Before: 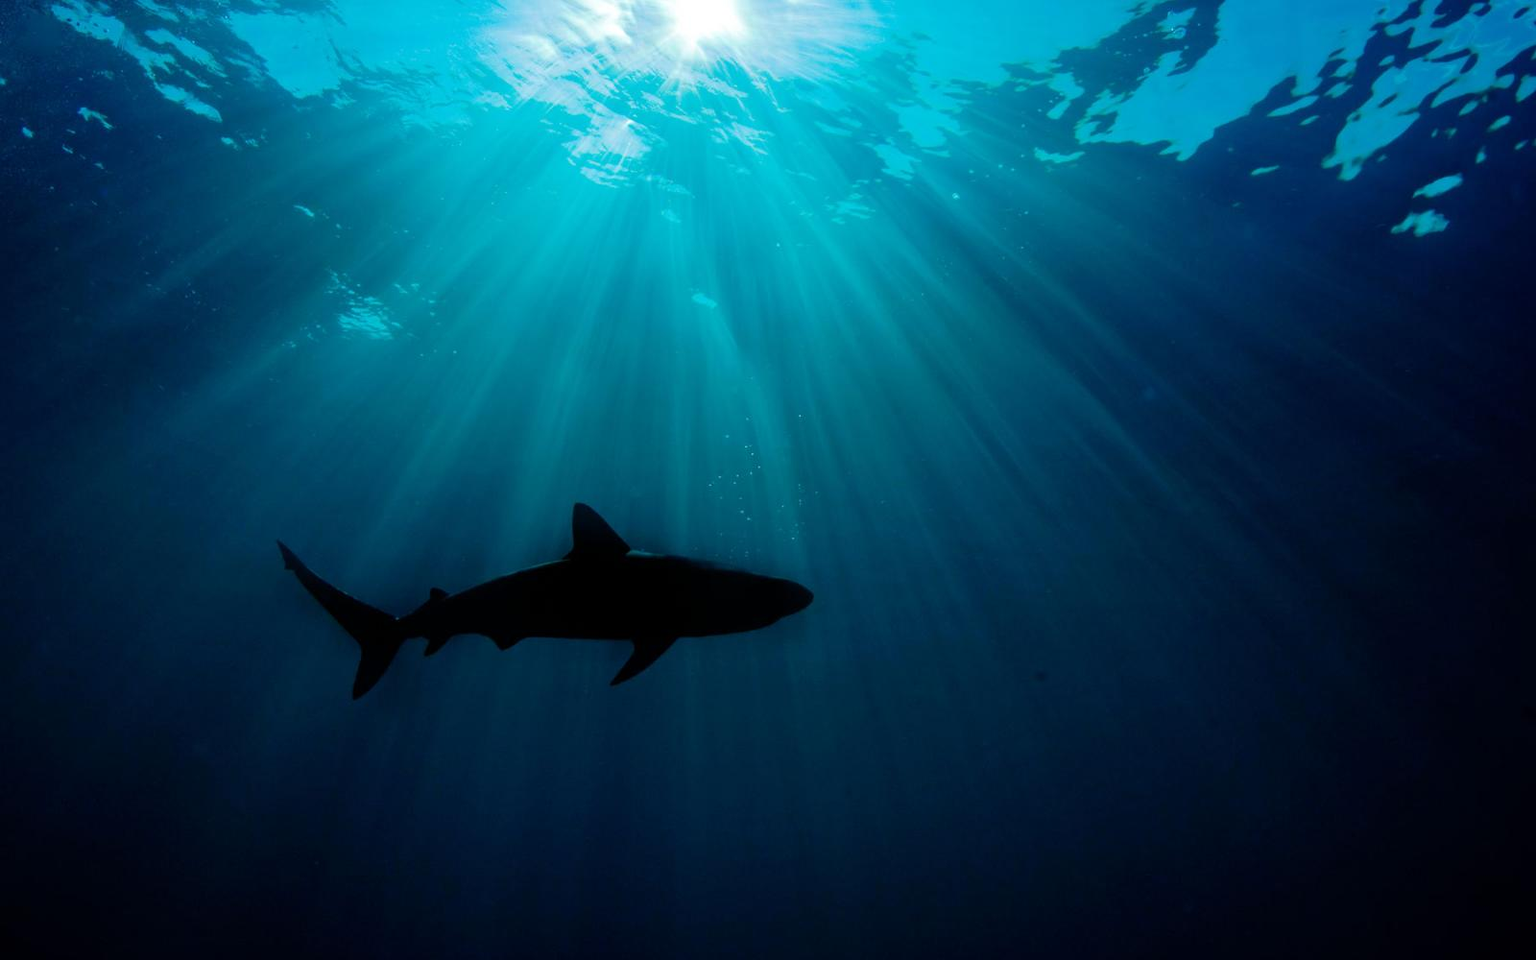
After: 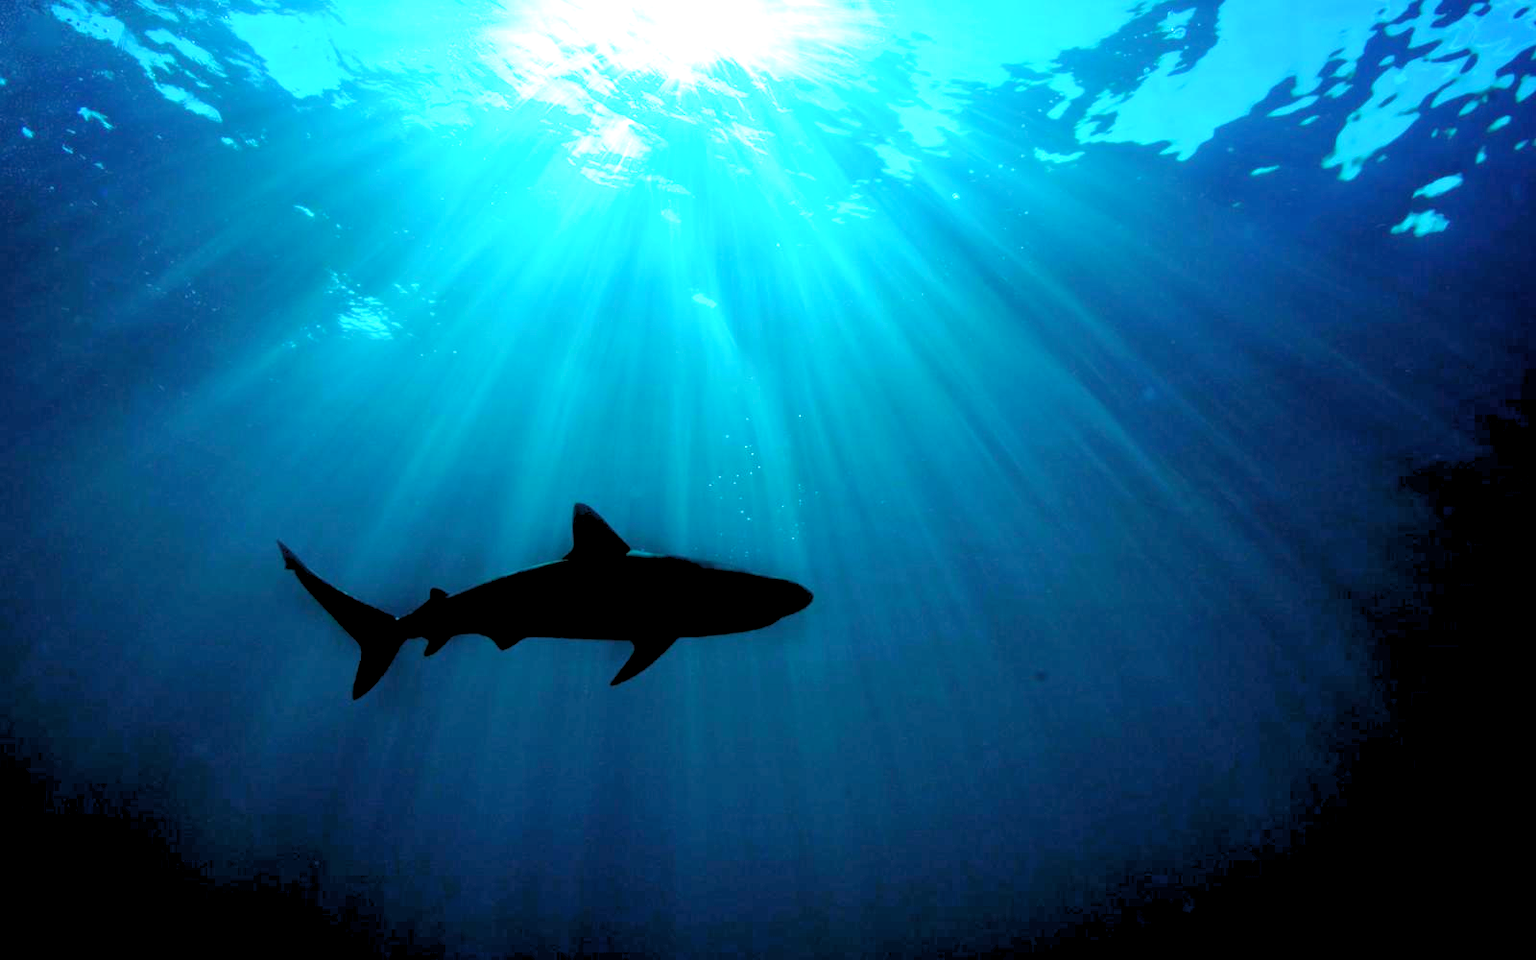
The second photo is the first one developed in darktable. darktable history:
velvia: on, module defaults
rgb levels: preserve colors sum RGB, levels [[0.038, 0.433, 0.934], [0, 0.5, 1], [0, 0.5, 1]]
exposure: black level correction 0, exposure 1.45 EV, compensate exposure bias true, compensate highlight preservation false
